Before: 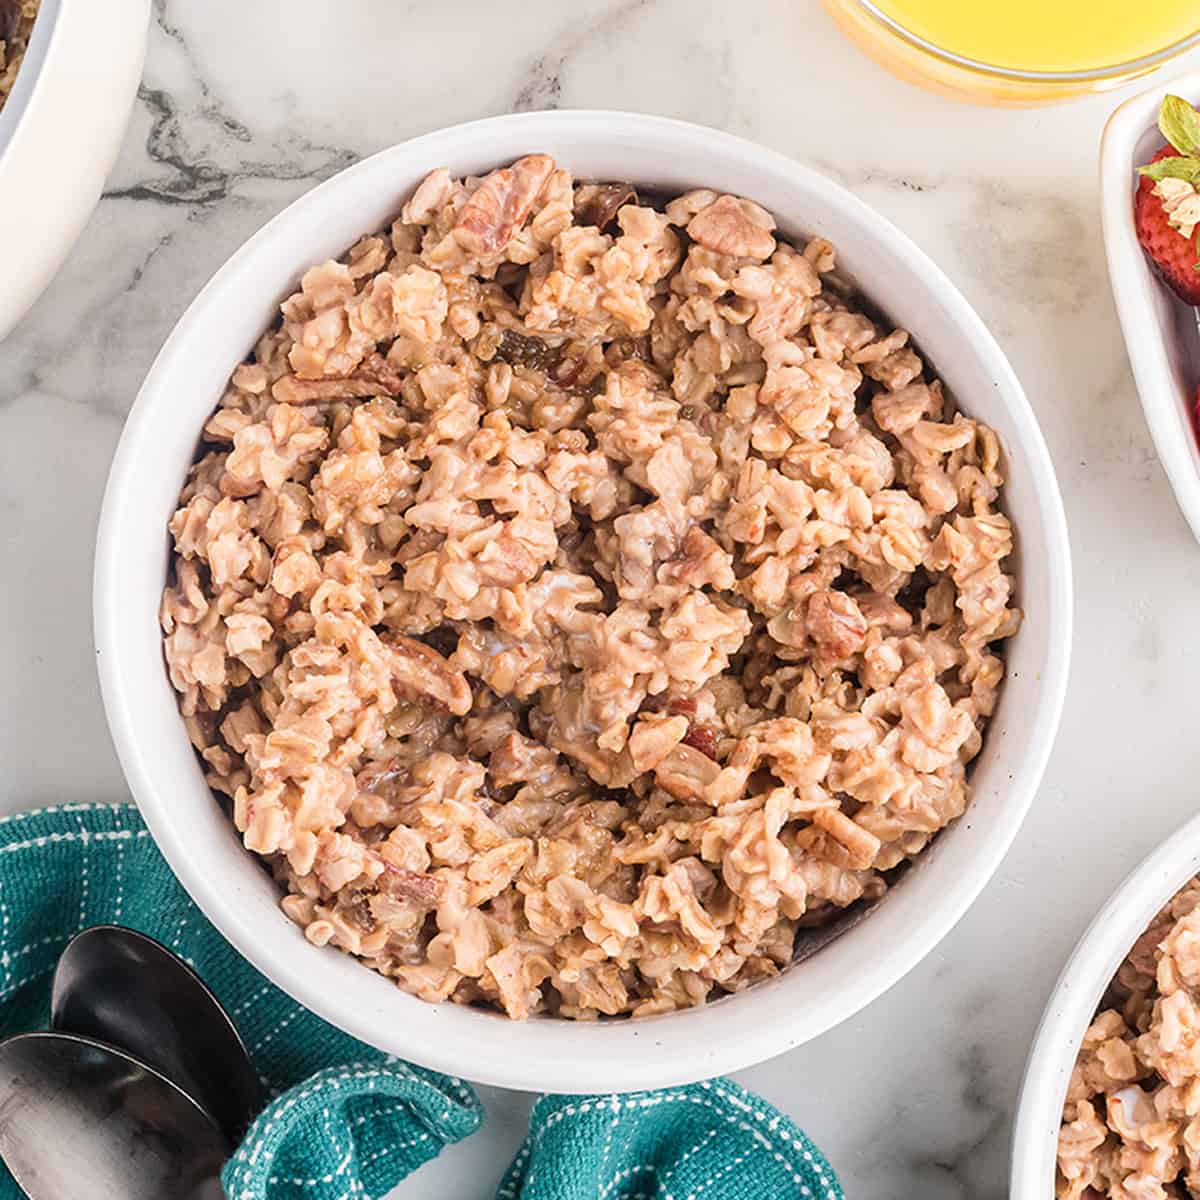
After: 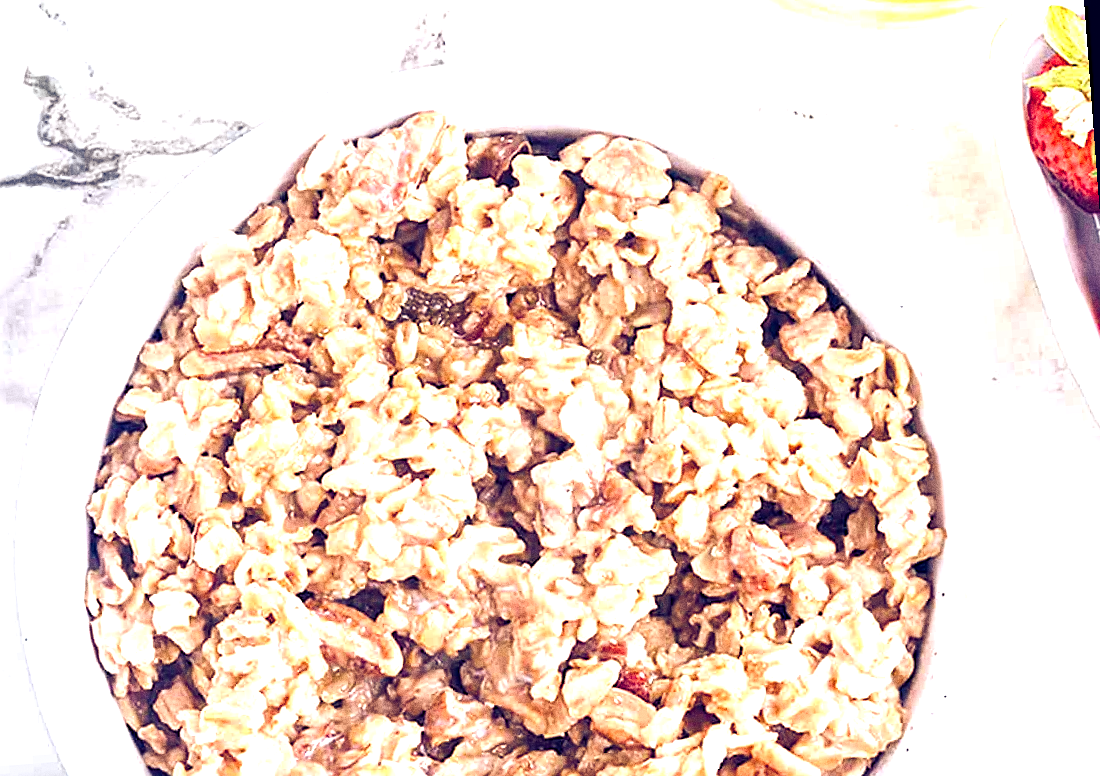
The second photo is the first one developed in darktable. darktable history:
color balance rgb: shadows lift › luminance -41.13%, shadows lift › chroma 14.13%, shadows lift › hue 260°, power › luminance -3.76%, power › chroma 0.56%, power › hue 40.37°, highlights gain › luminance 16.81%, highlights gain › chroma 2.94%, highlights gain › hue 260°, global offset › luminance -0.29%, global offset › chroma 0.31%, global offset › hue 260°, perceptual saturation grading › global saturation 20%, perceptual saturation grading › highlights -13.92%, perceptual saturation grading › shadows 50%
crop and rotate: left 9.345%, top 7.22%, right 4.982%, bottom 32.331%
sharpen: radius 2.167, amount 0.381, threshold 0
exposure: black level correction -0.005, exposure 1.002 EV, compensate highlight preservation false
rotate and perspective: rotation -4.25°, automatic cropping off
grain: coarseness 0.09 ISO, strength 40%
tone equalizer: on, module defaults
